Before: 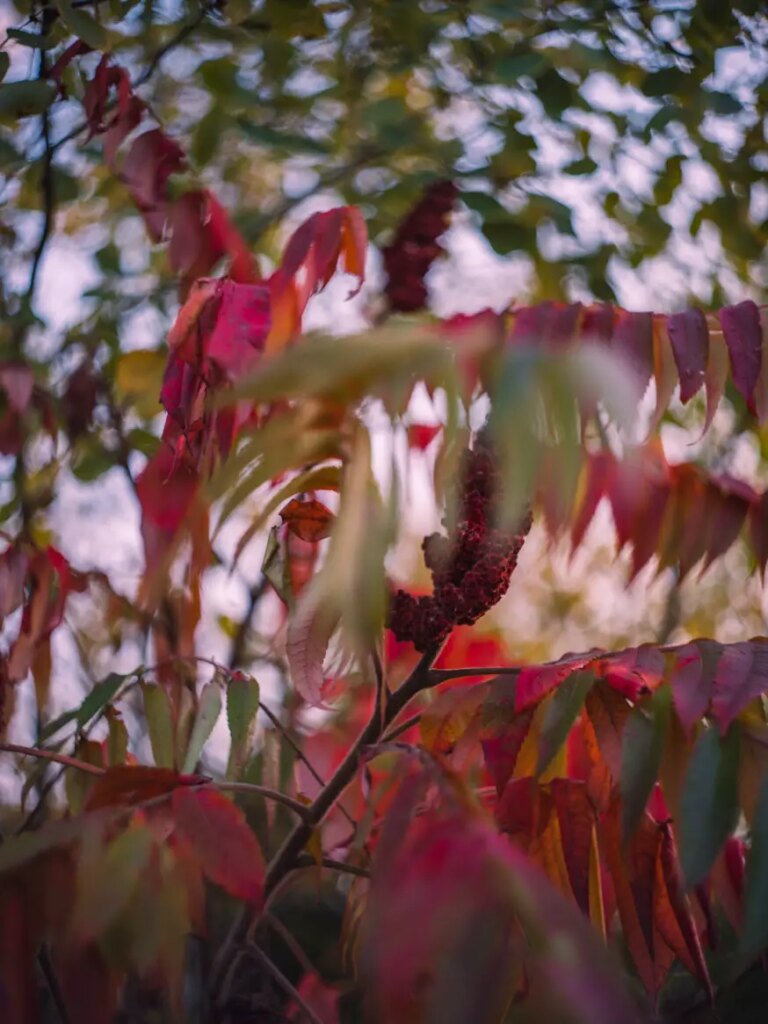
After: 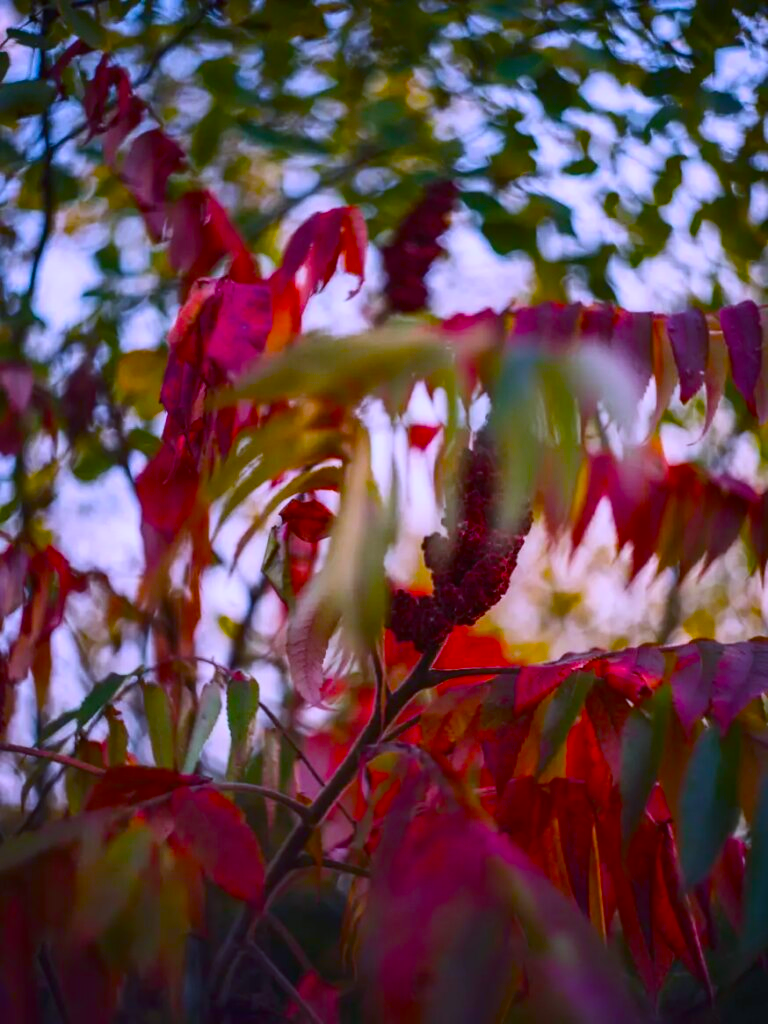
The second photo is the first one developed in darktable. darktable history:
white balance: red 0.926, green 1.003, blue 1.133
color balance: input saturation 134.34%, contrast -10.04%, contrast fulcrum 19.67%, output saturation 133.51%
contrast brightness saturation: contrast 0.22
